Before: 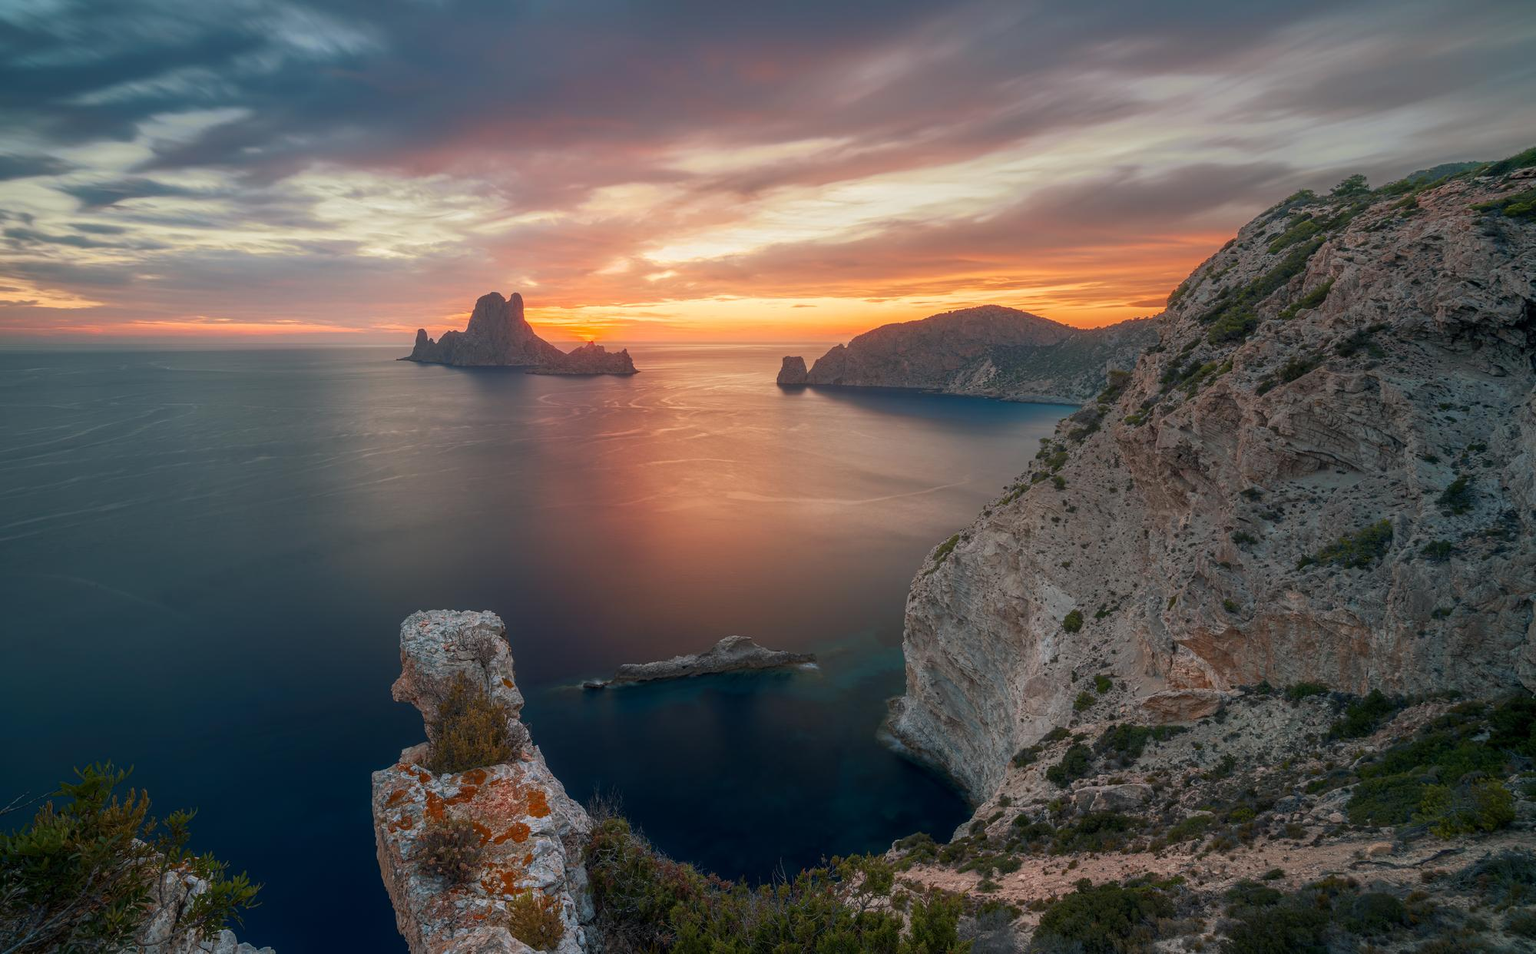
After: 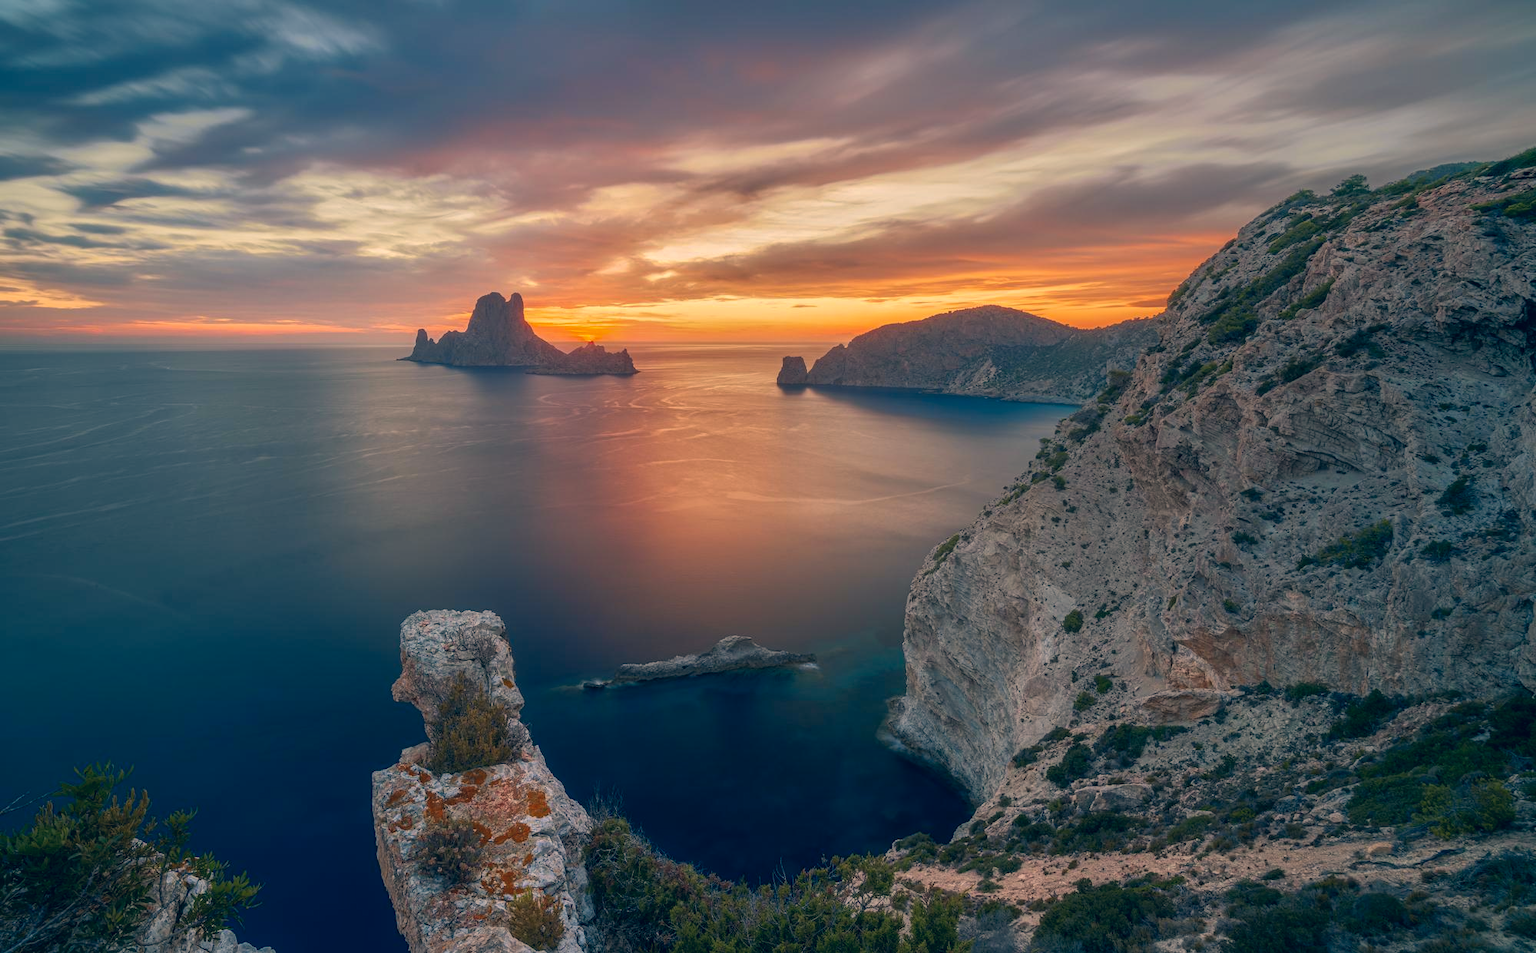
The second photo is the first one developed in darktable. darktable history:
color correction: highlights a* 10.32, highlights b* 14.66, shadows a* -9.59, shadows b* -15.02
shadows and highlights: shadows 24.5, highlights -78.15, soften with gaussian
